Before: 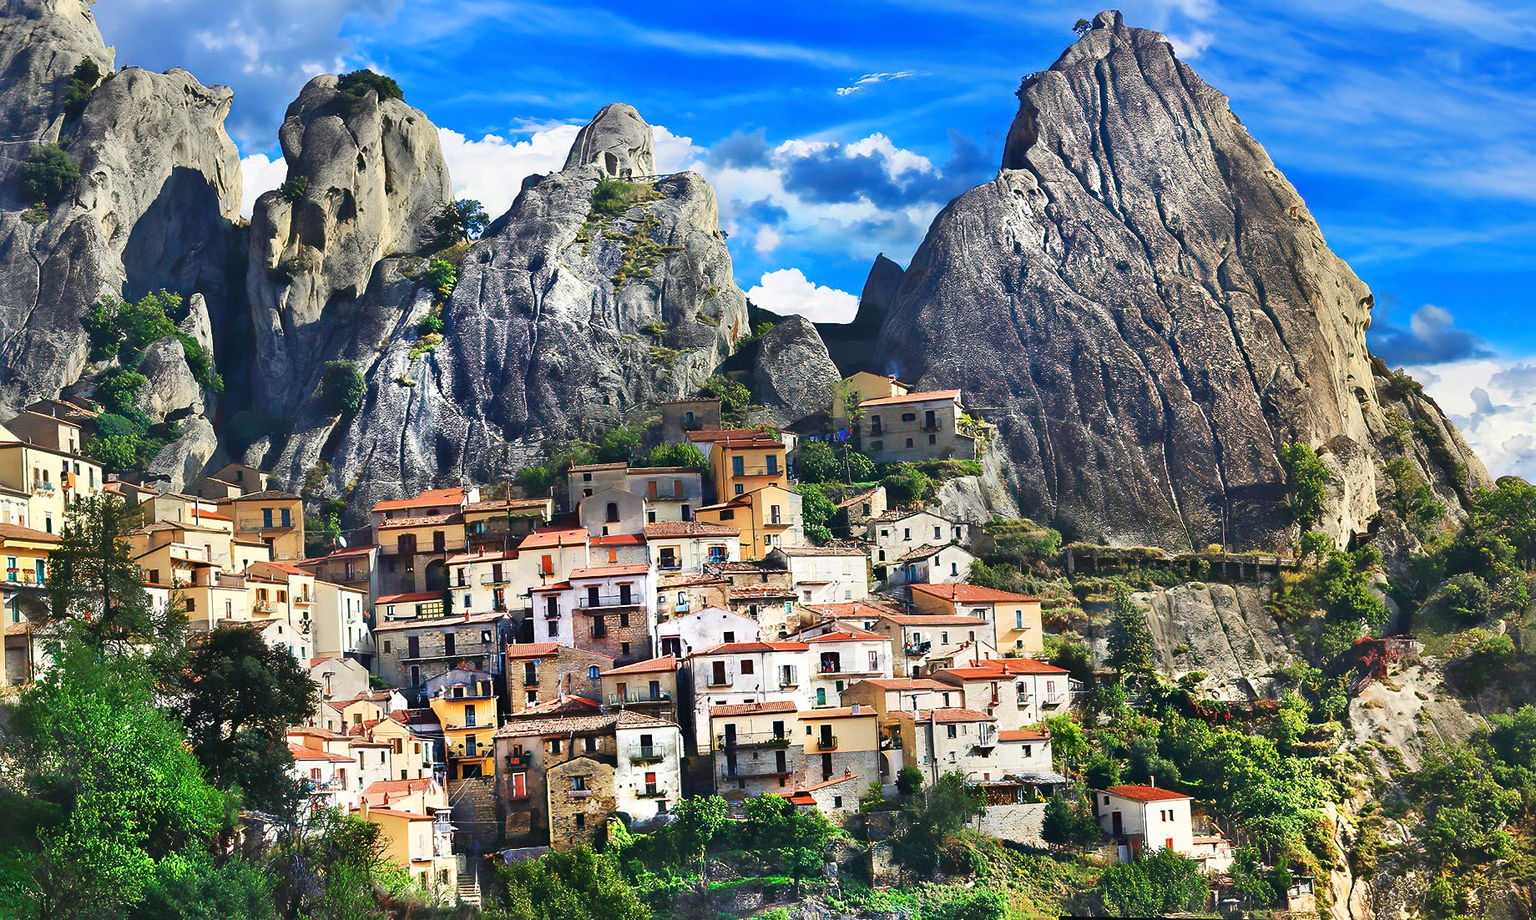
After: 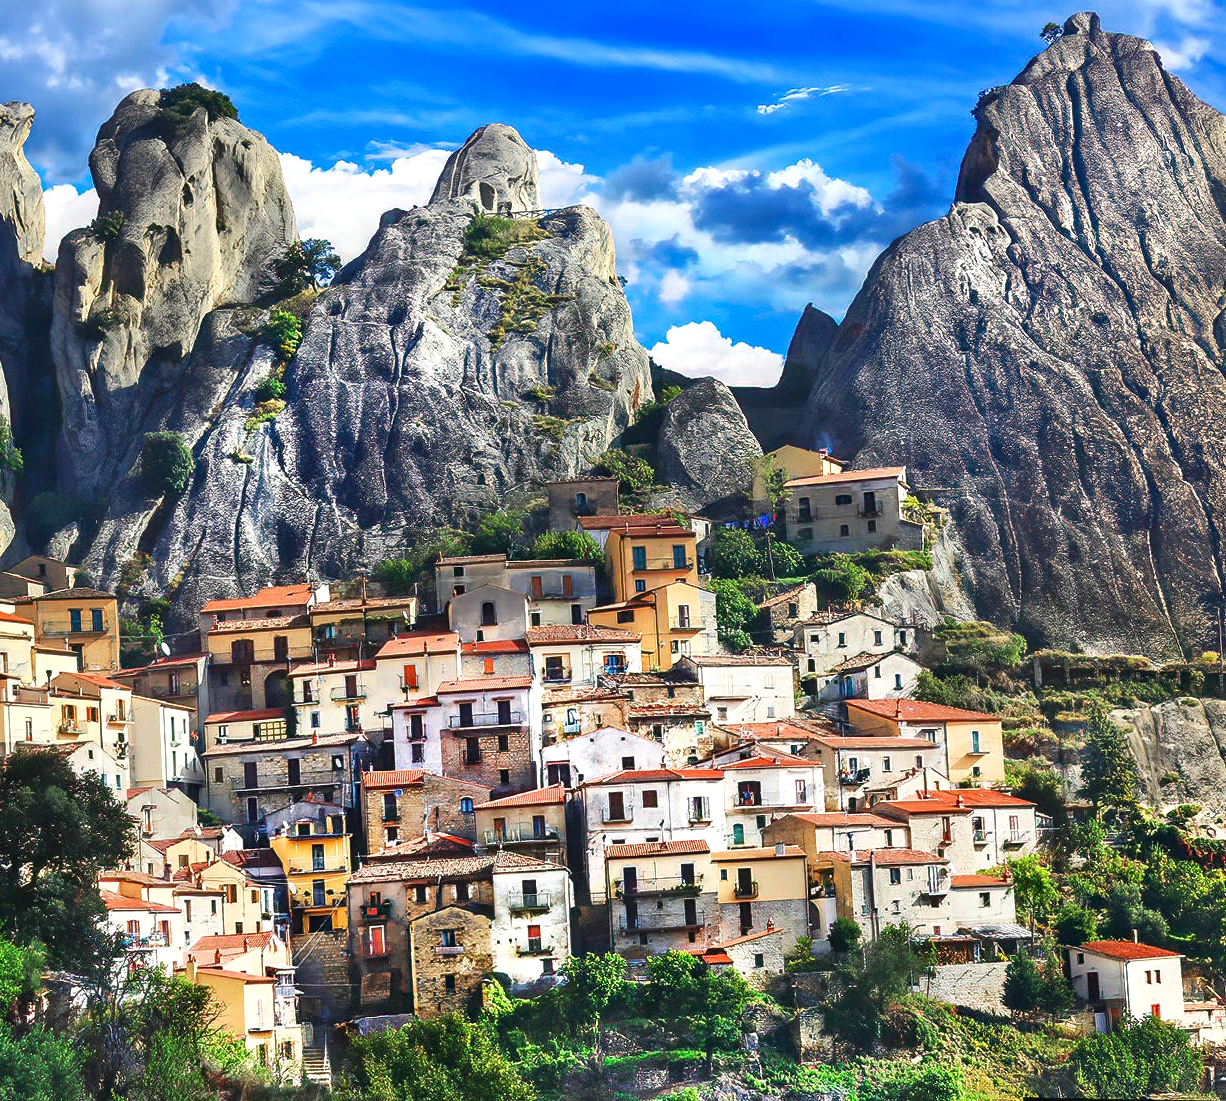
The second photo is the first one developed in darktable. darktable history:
local contrast: on, module defaults
exposure: exposure 0.128 EV, compensate highlight preservation false
crop and rotate: left 13.342%, right 19.991%
